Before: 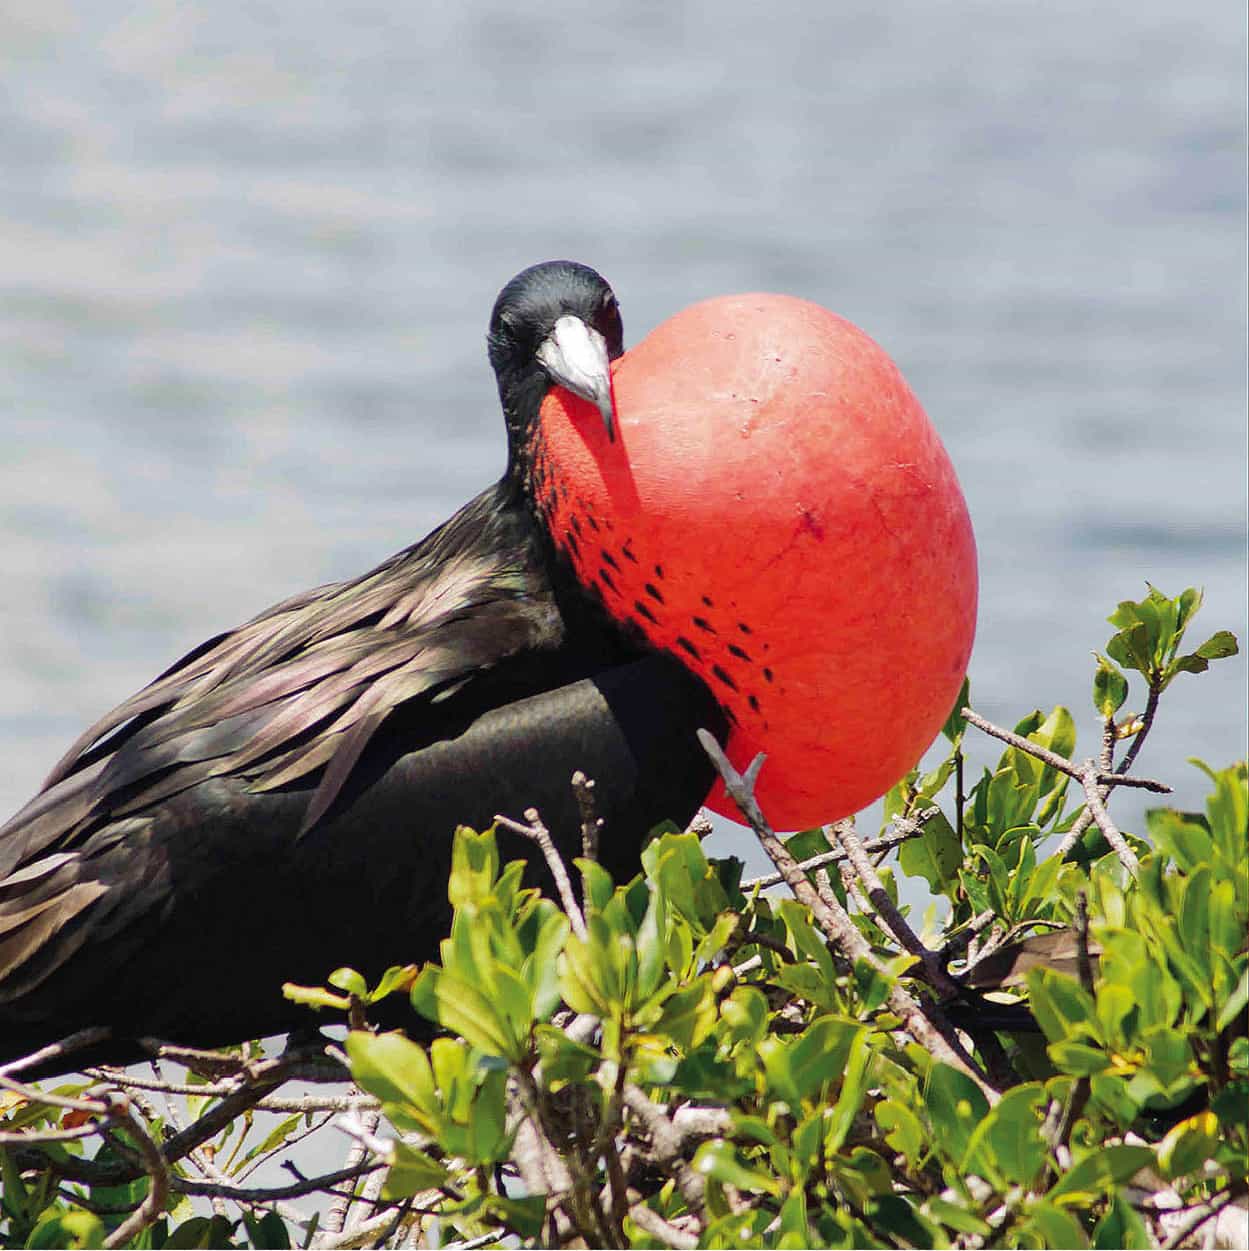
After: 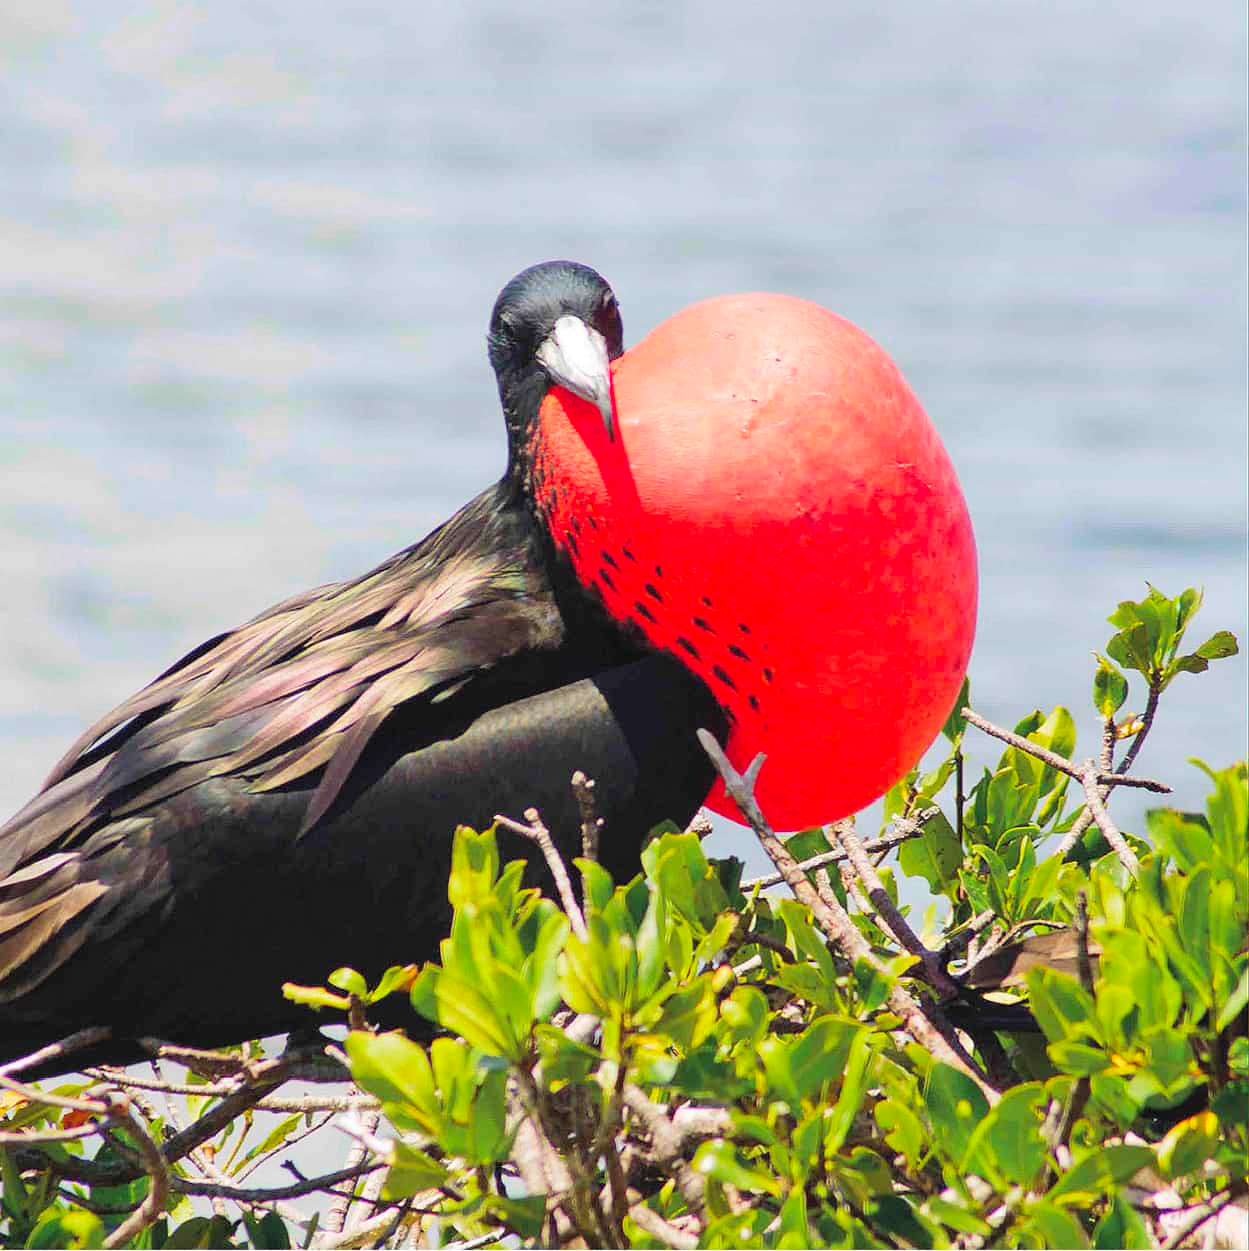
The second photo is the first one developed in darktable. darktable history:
contrast brightness saturation: contrast 0.067, brightness 0.179, saturation 0.4
